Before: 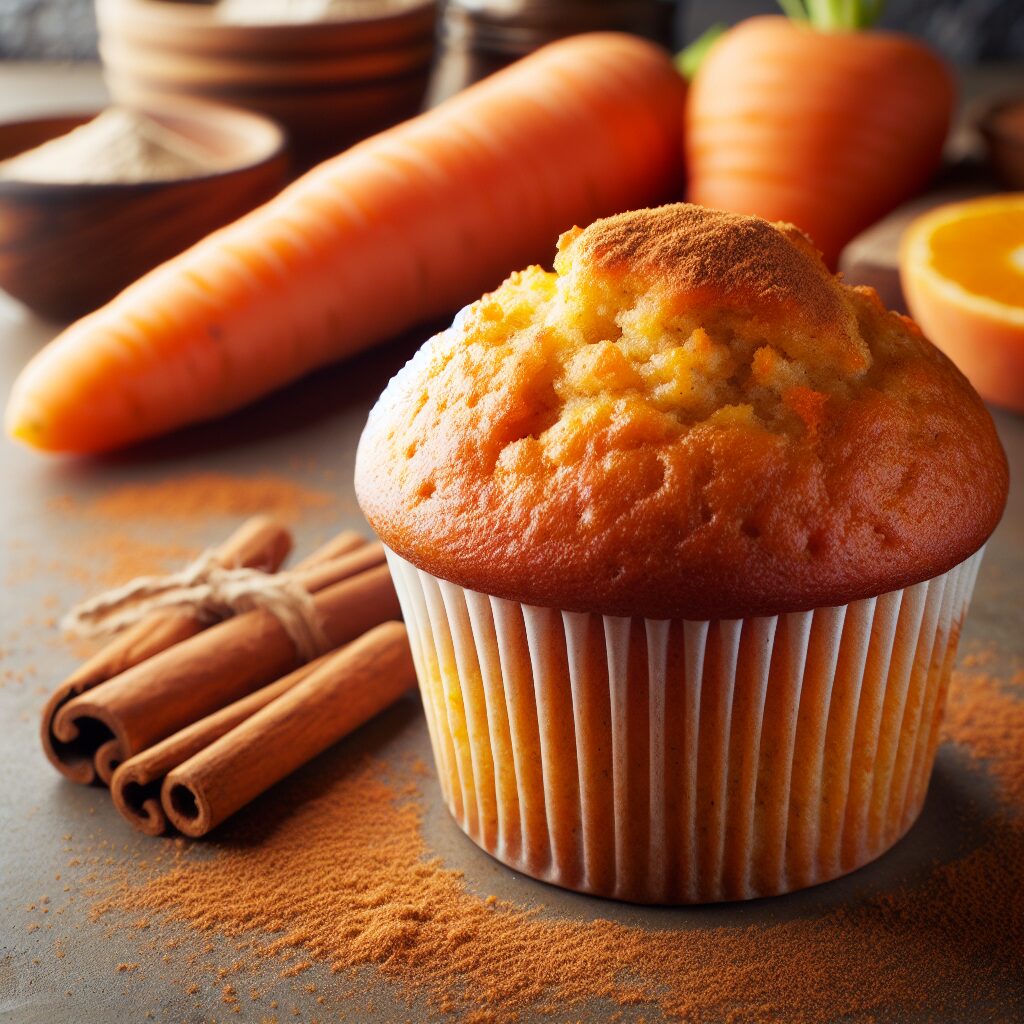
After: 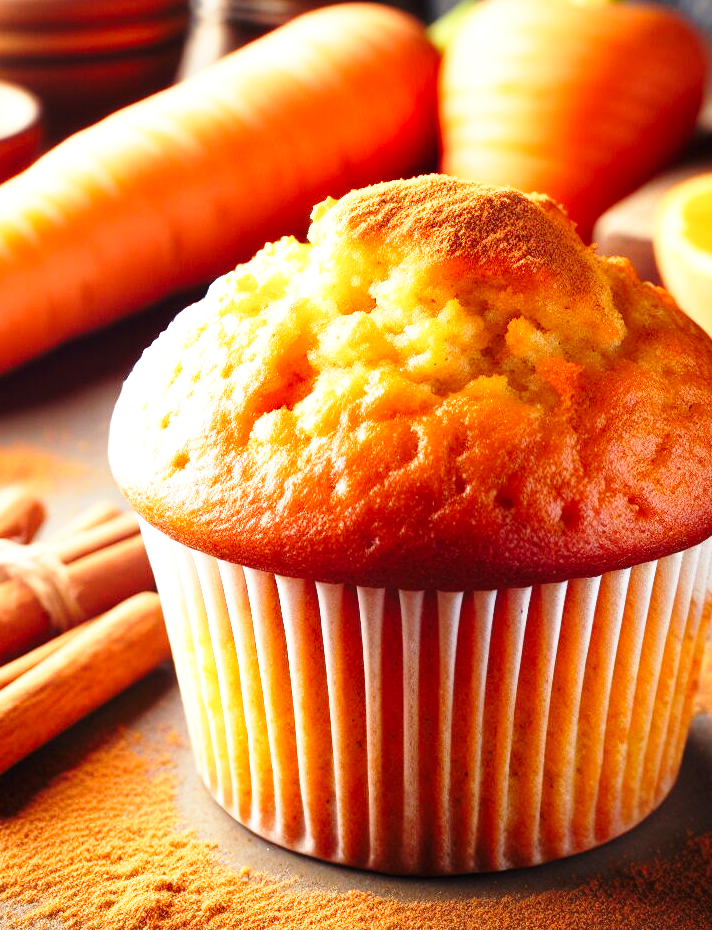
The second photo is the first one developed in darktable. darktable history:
exposure: black level correction 0, exposure 0.7 EV, compensate exposure bias true, compensate highlight preservation false
crop and rotate: left 24.034%, top 2.838%, right 6.406%, bottom 6.299%
base curve: curves: ch0 [(0, 0) (0.028, 0.03) (0.121, 0.232) (0.46, 0.748) (0.859, 0.968) (1, 1)], preserve colors none
shadows and highlights: shadows 20.55, highlights -20.99, soften with gaussian
